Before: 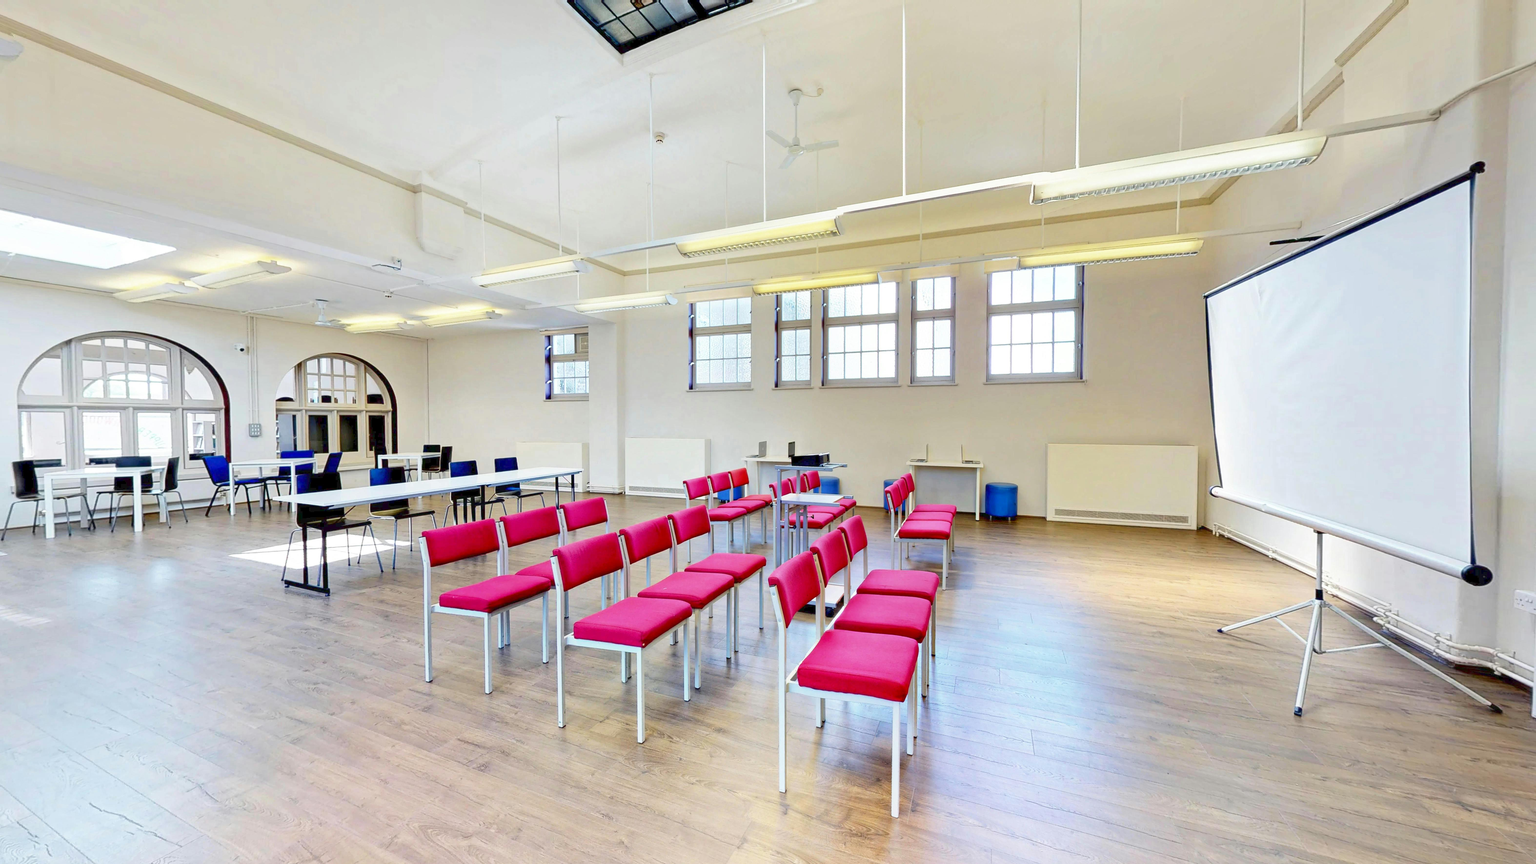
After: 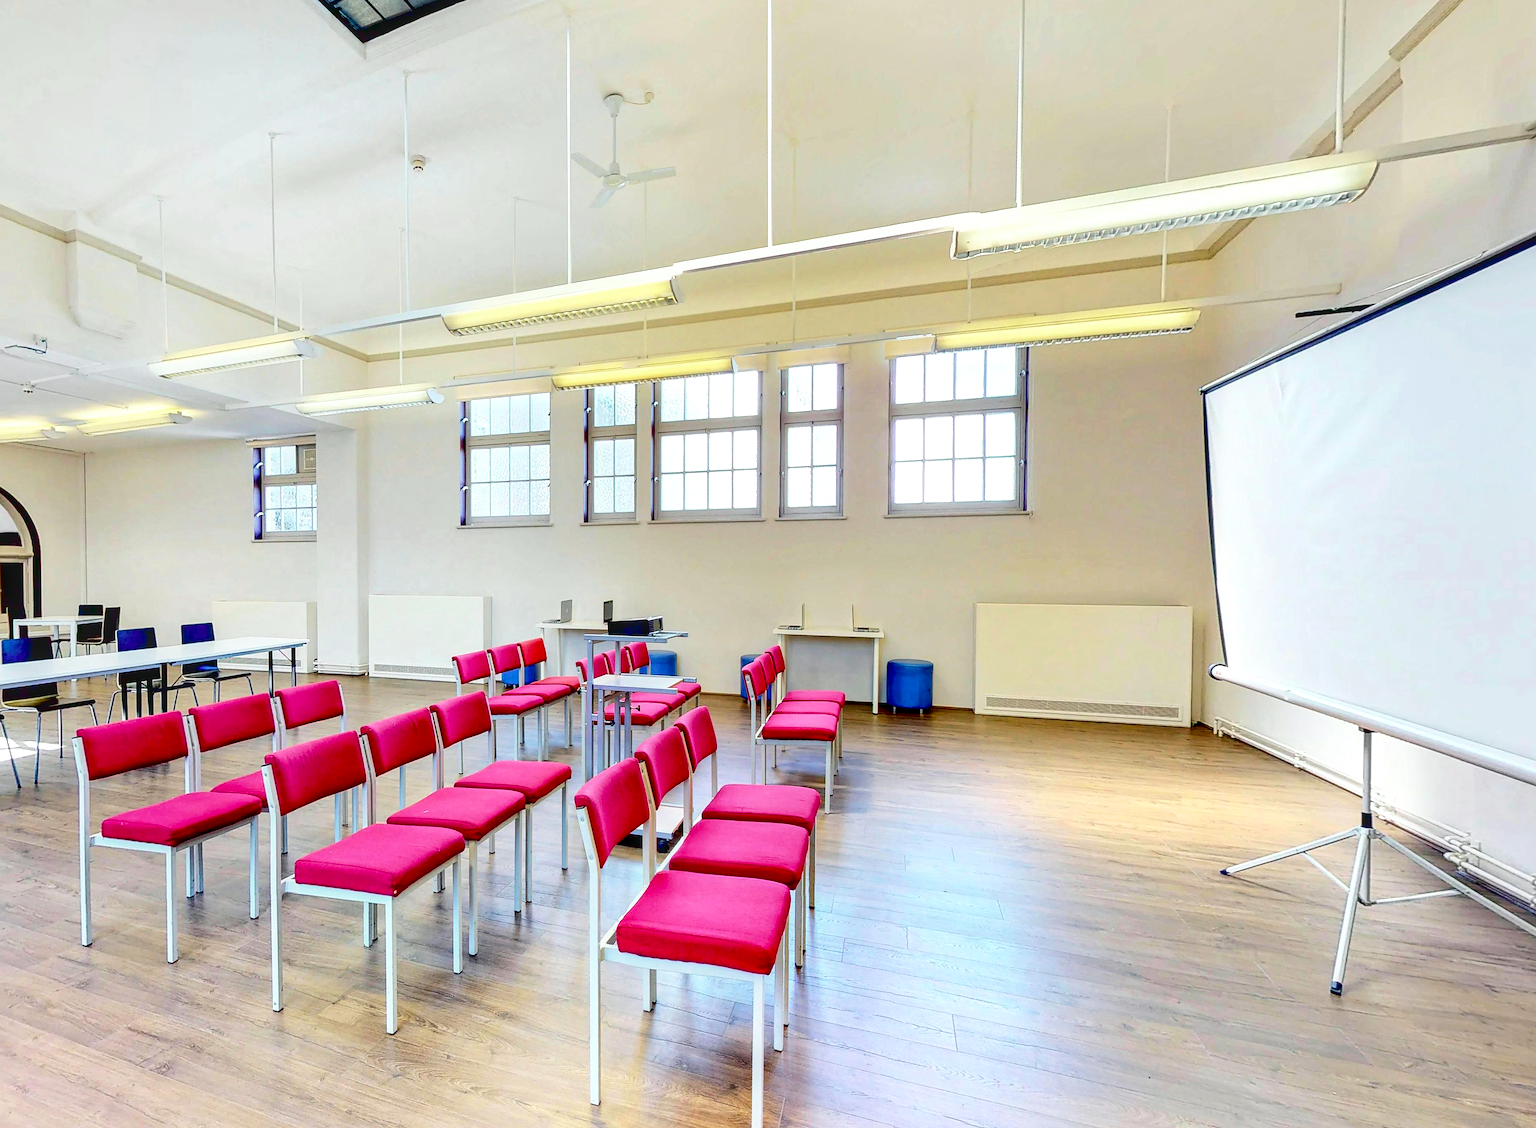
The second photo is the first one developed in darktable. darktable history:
contrast equalizer: y [[0.5, 0.5, 0.472, 0.5, 0.5, 0.5], [0.5 ×6], [0.5 ×6], [0 ×6], [0 ×6]]
tone curve: curves: ch0 [(0, 0.01) (0.037, 0.032) (0.131, 0.108) (0.275, 0.258) (0.483, 0.512) (0.61, 0.661) (0.696, 0.742) (0.792, 0.834) (0.911, 0.936) (0.997, 0.995)]; ch1 [(0, 0) (0.308, 0.29) (0.425, 0.411) (0.503, 0.502) (0.551, 0.563) (0.683, 0.706) (0.746, 0.77) (1, 1)]; ch2 [(0, 0) (0.246, 0.233) (0.36, 0.352) (0.415, 0.415) (0.485, 0.487) (0.502, 0.502) (0.525, 0.523) (0.545, 0.552) (0.587, 0.6) (0.636, 0.652) (0.711, 0.729) (0.845, 0.855) (0.998, 0.977)], color space Lab, independent channels, preserve colors none
sharpen: on, module defaults
crop and rotate: left 24.034%, top 2.838%, right 6.406%, bottom 6.299%
exposure: black level correction 0.009, exposure 0.014 EV, compensate highlight preservation false
local contrast: on, module defaults
shadows and highlights: radius 334.93, shadows 63.48, highlights 6.06, compress 87.7%, highlights color adjustment 39.73%, soften with gaussian
